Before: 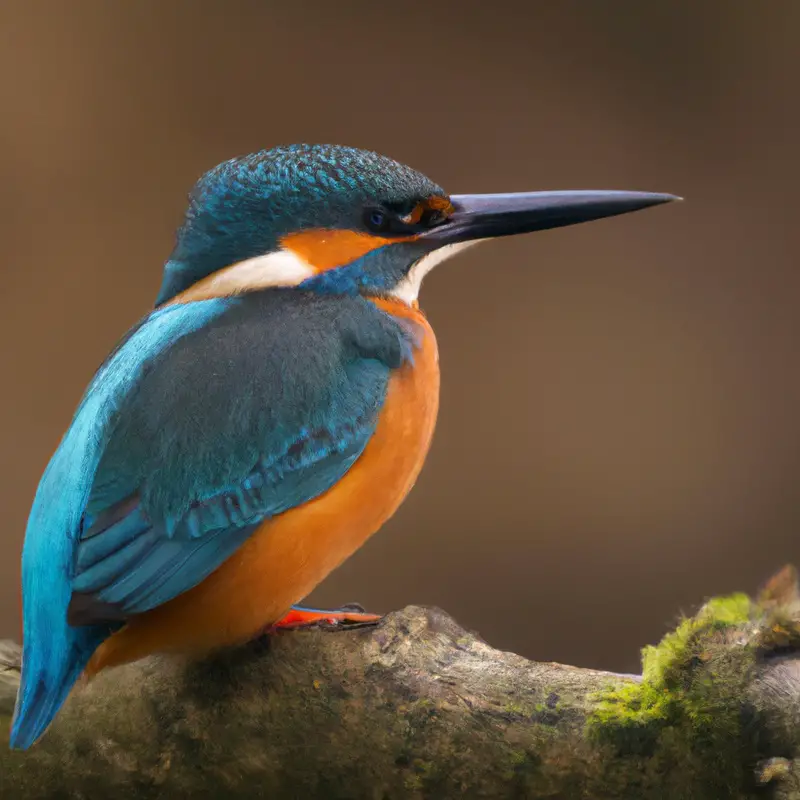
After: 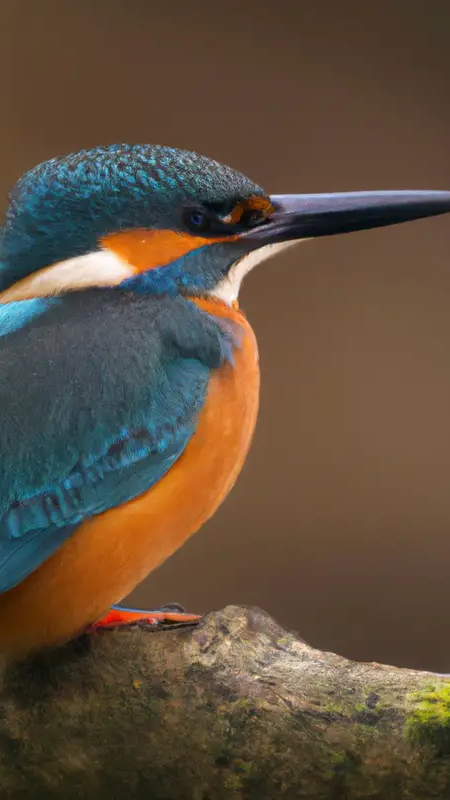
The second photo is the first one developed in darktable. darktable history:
crop and rotate: left 22.516%, right 21.234%
exposure: compensate highlight preservation false
